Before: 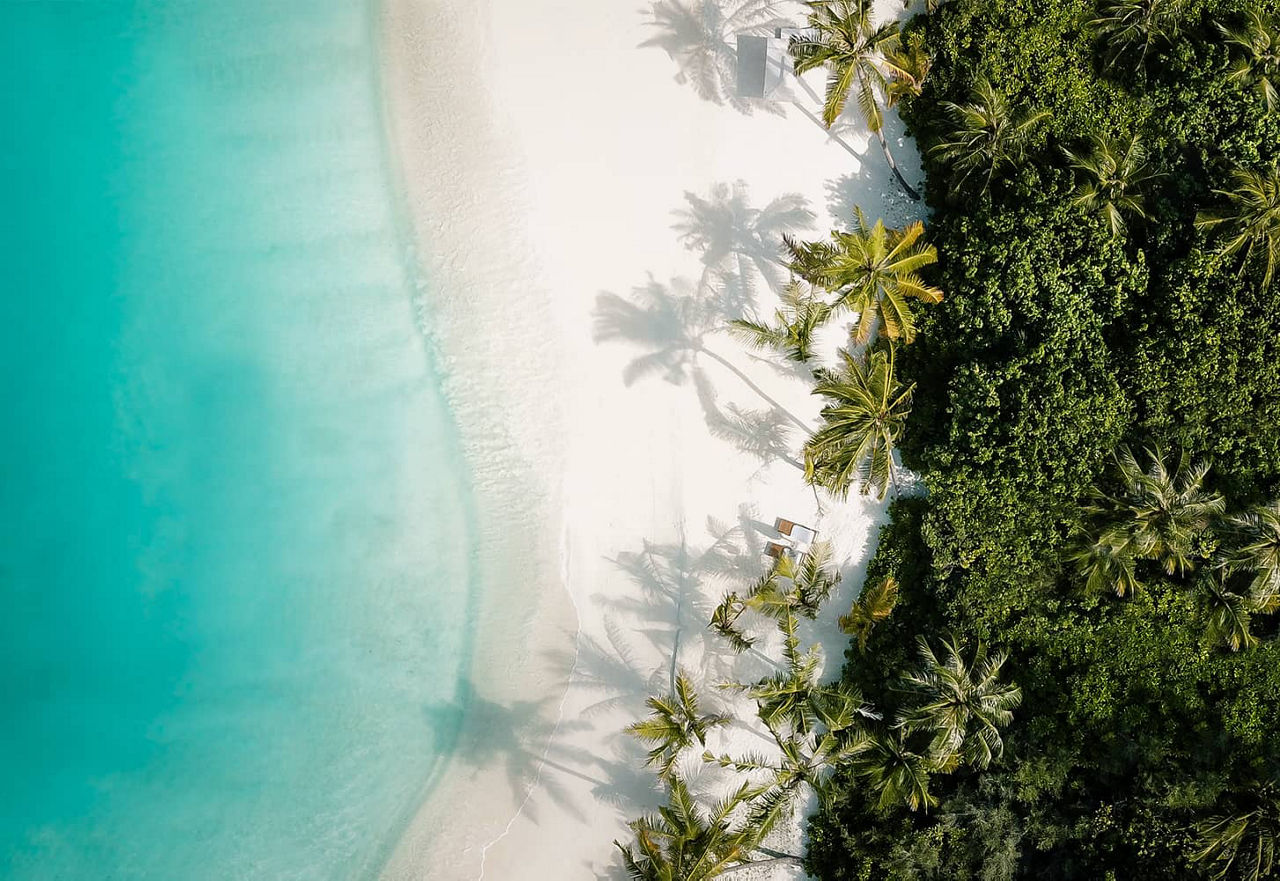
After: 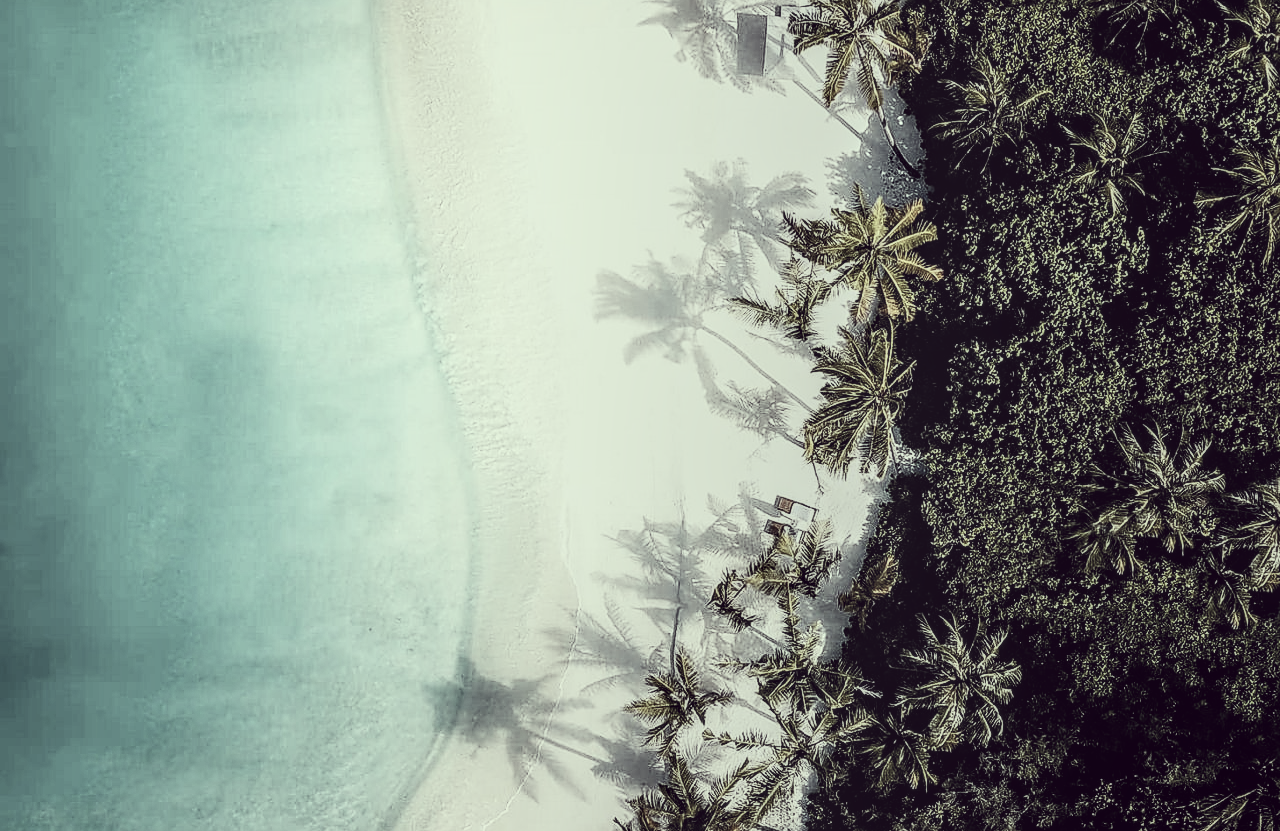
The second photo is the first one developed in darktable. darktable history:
crop and rotate: top 2.567%, bottom 3.033%
local contrast: highlights 5%, shadows 7%, detail 134%
sharpen: on, module defaults
exposure: exposure -0.943 EV, compensate exposure bias true, compensate highlight preservation false
contrast brightness saturation: contrast 0.611, brightness 0.353, saturation 0.147
filmic rgb: black relative exposure -7.65 EV, white relative exposure 4.56 EV, hardness 3.61, contrast 0.996, color science v4 (2020)
color correction: highlights a* -20.29, highlights b* 20.9, shadows a* 19.81, shadows b* -20.3, saturation 0.395
